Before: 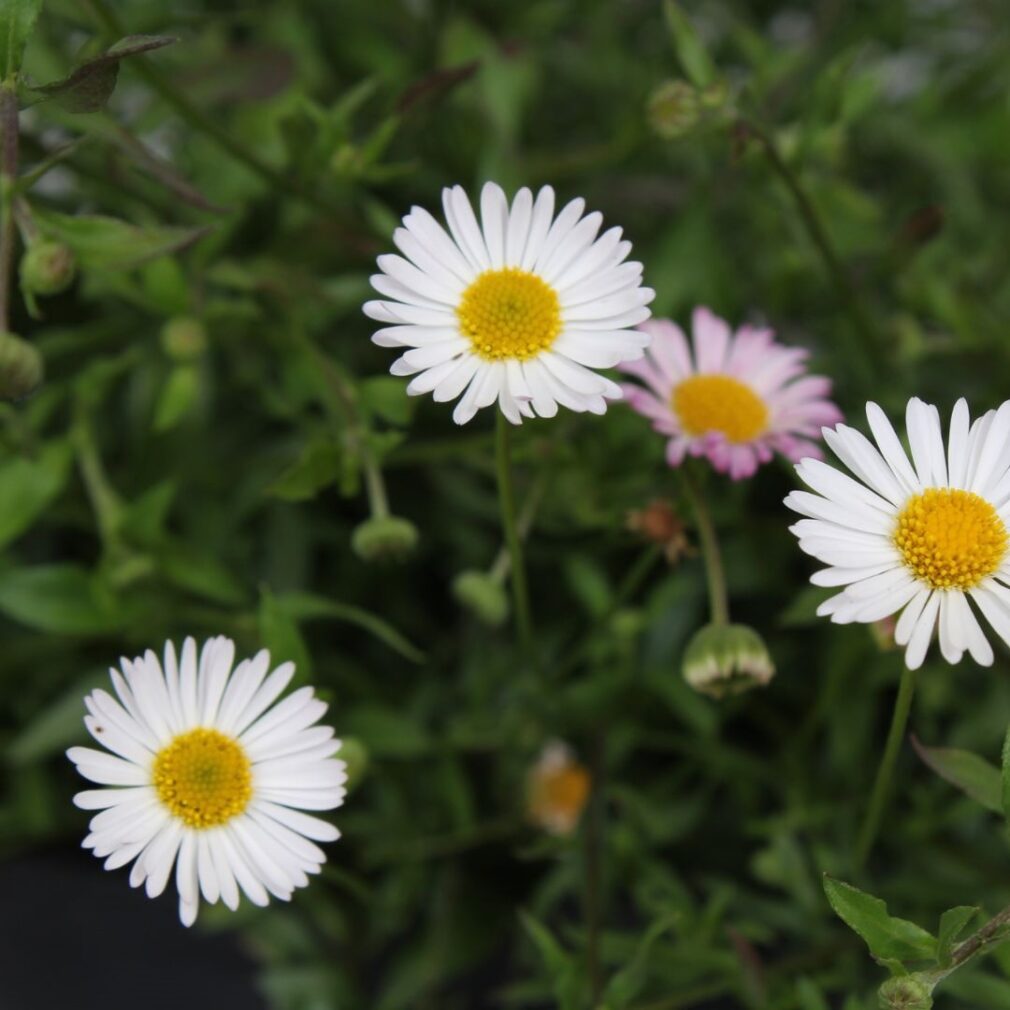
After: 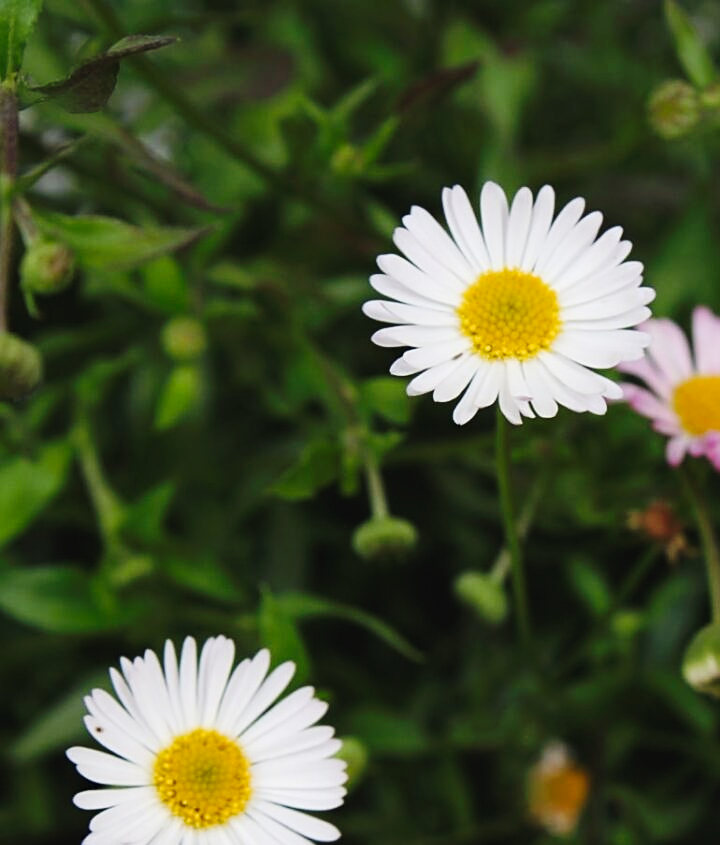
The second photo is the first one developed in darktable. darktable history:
tone curve: curves: ch0 [(0, 0) (0.003, 0.031) (0.011, 0.033) (0.025, 0.036) (0.044, 0.045) (0.069, 0.06) (0.1, 0.079) (0.136, 0.109) (0.177, 0.15) (0.224, 0.192) (0.277, 0.262) (0.335, 0.347) (0.399, 0.433) (0.468, 0.528) (0.543, 0.624) (0.623, 0.705) (0.709, 0.788) (0.801, 0.865) (0.898, 0.933) (1, 1)], preserve colors none
crop: right 28.526%, bottom 16.246%
sharpen: on, module defaults
